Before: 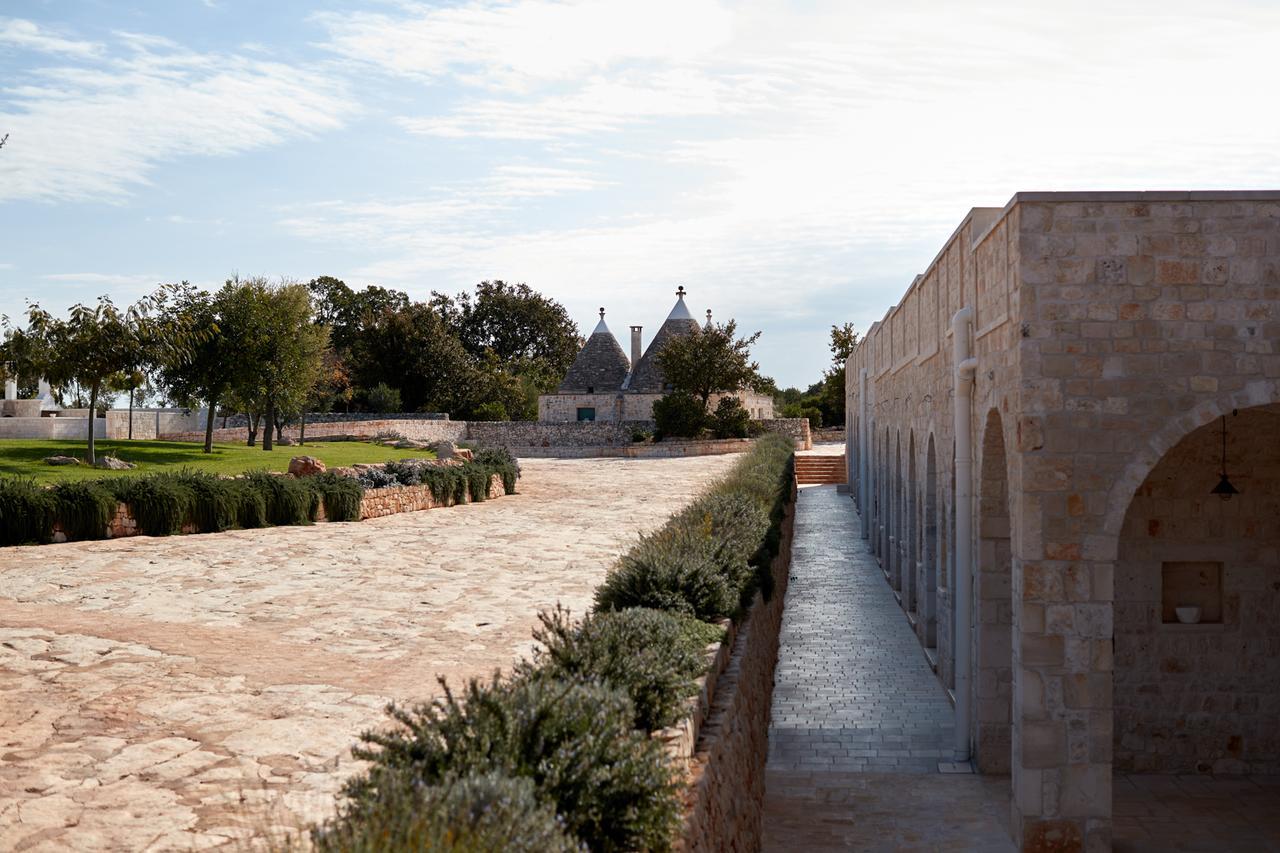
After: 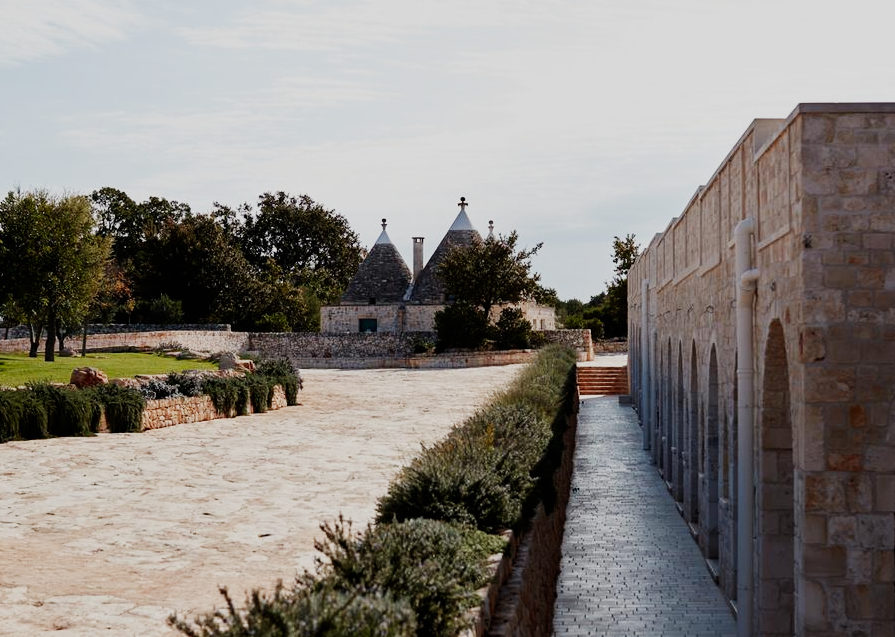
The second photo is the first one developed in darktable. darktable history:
sigmoid: skew -0.2, preserve hue 0%, red attenuation 0.1, red rotation 0.035, green attenuation 0.1, green rotation -0.017, blue attenuation 0.15, blue rotation -0.052, base primaries Rec2020
crop and rotate: left 17.046%, top 10.659%, right 12.989%, bottom 14.553%
